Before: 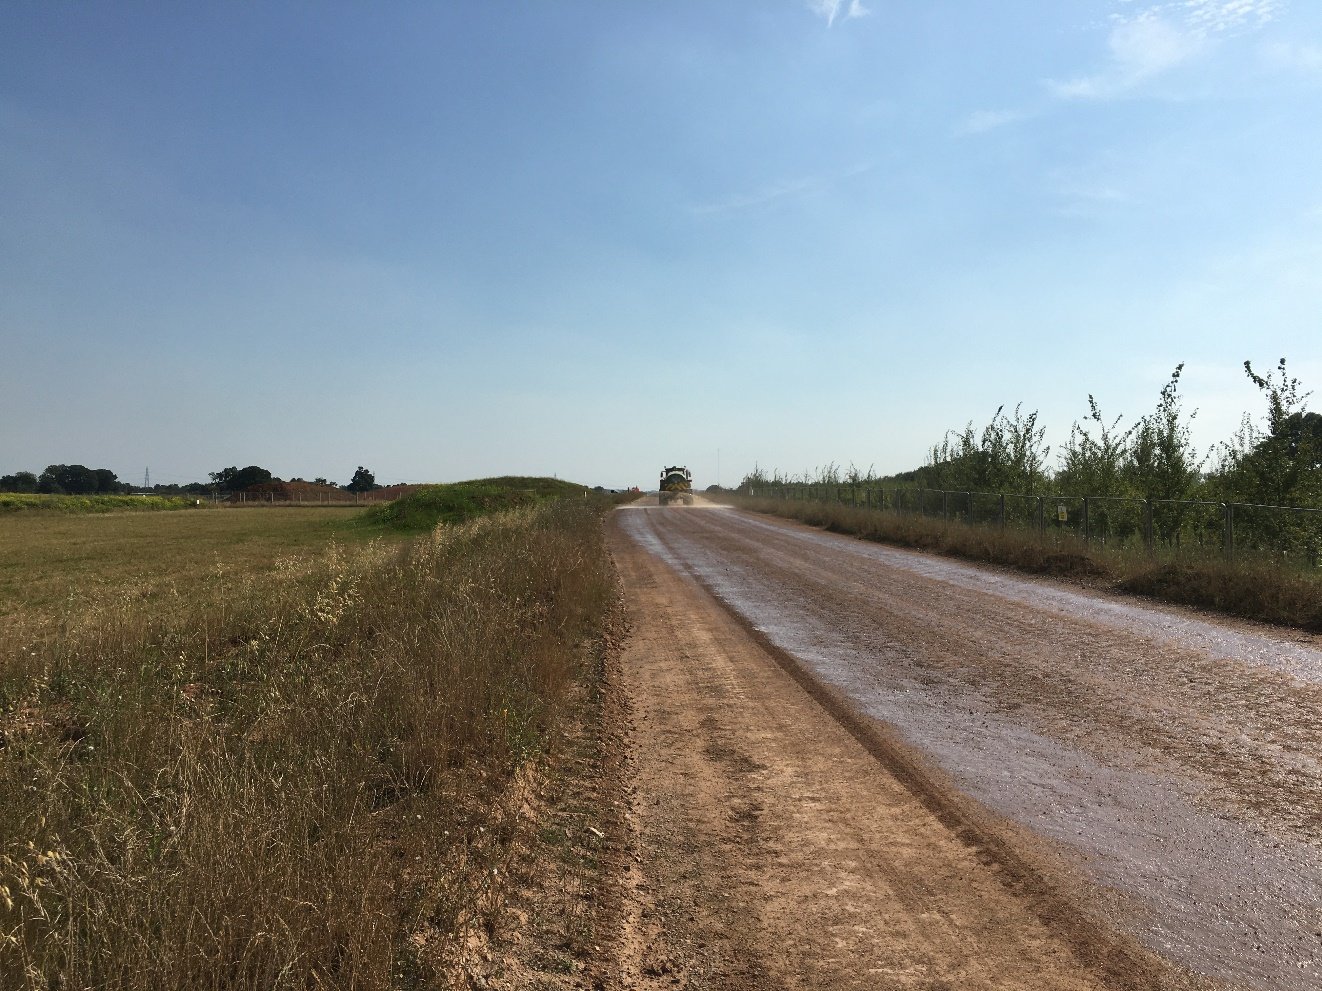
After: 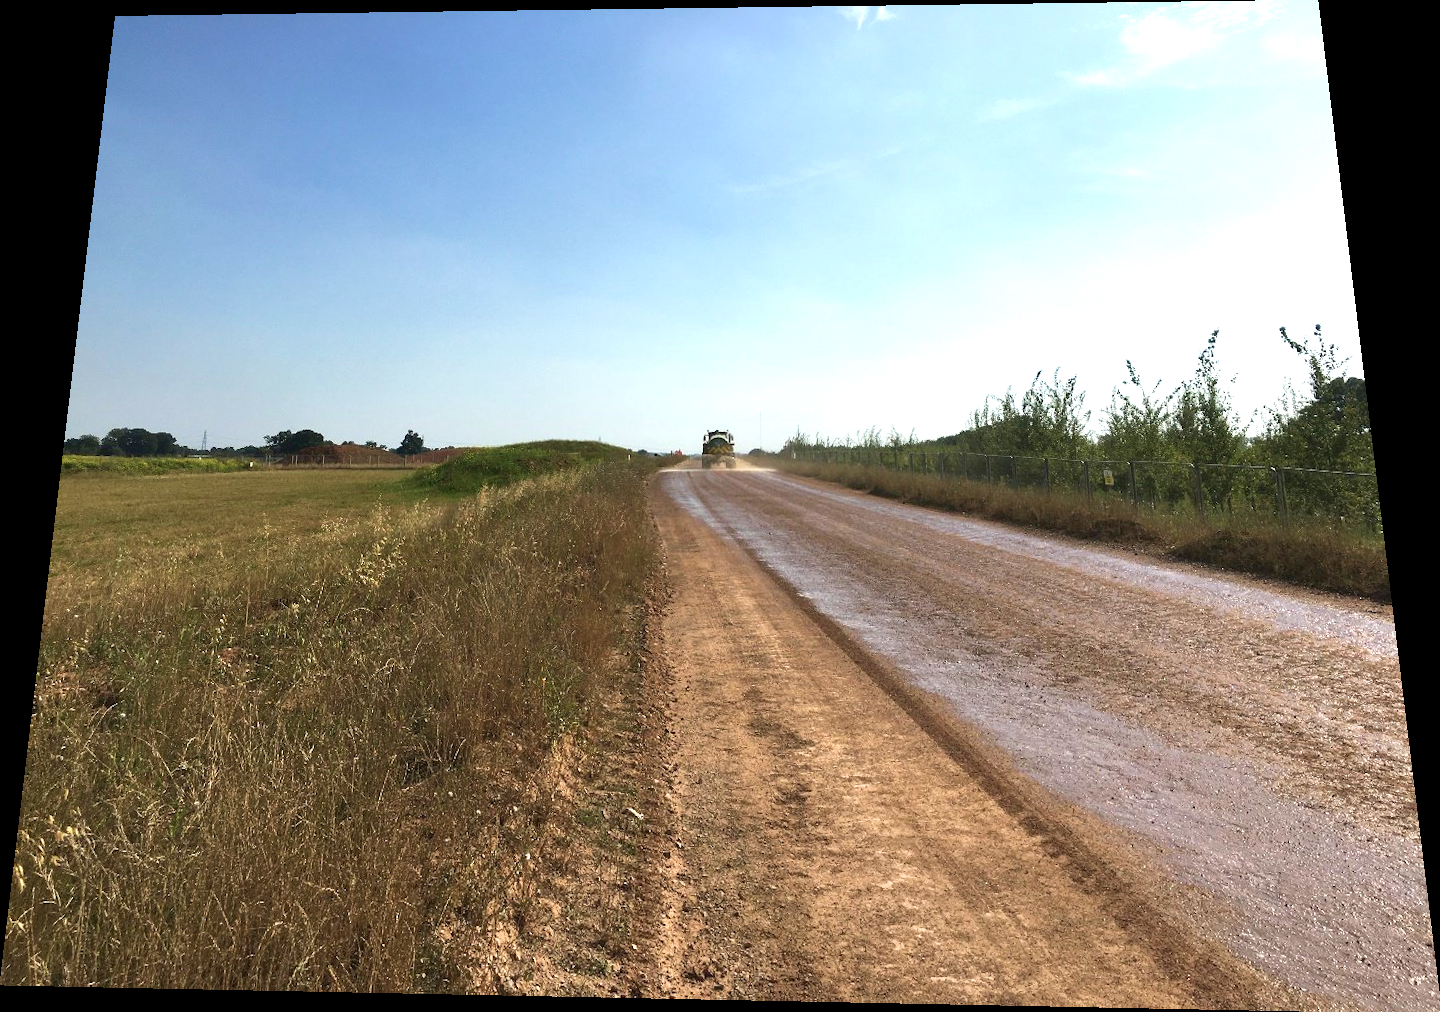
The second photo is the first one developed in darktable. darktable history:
velvia: on, module defaults
rotate and perspective: rotation 0.128°, lens shift (vertical) -0.181, lens shift (horizontal) -0.044, shear 0.001, automatic cropping off
exposure: exposure 0.6 EV, compensate highlight preservation false
